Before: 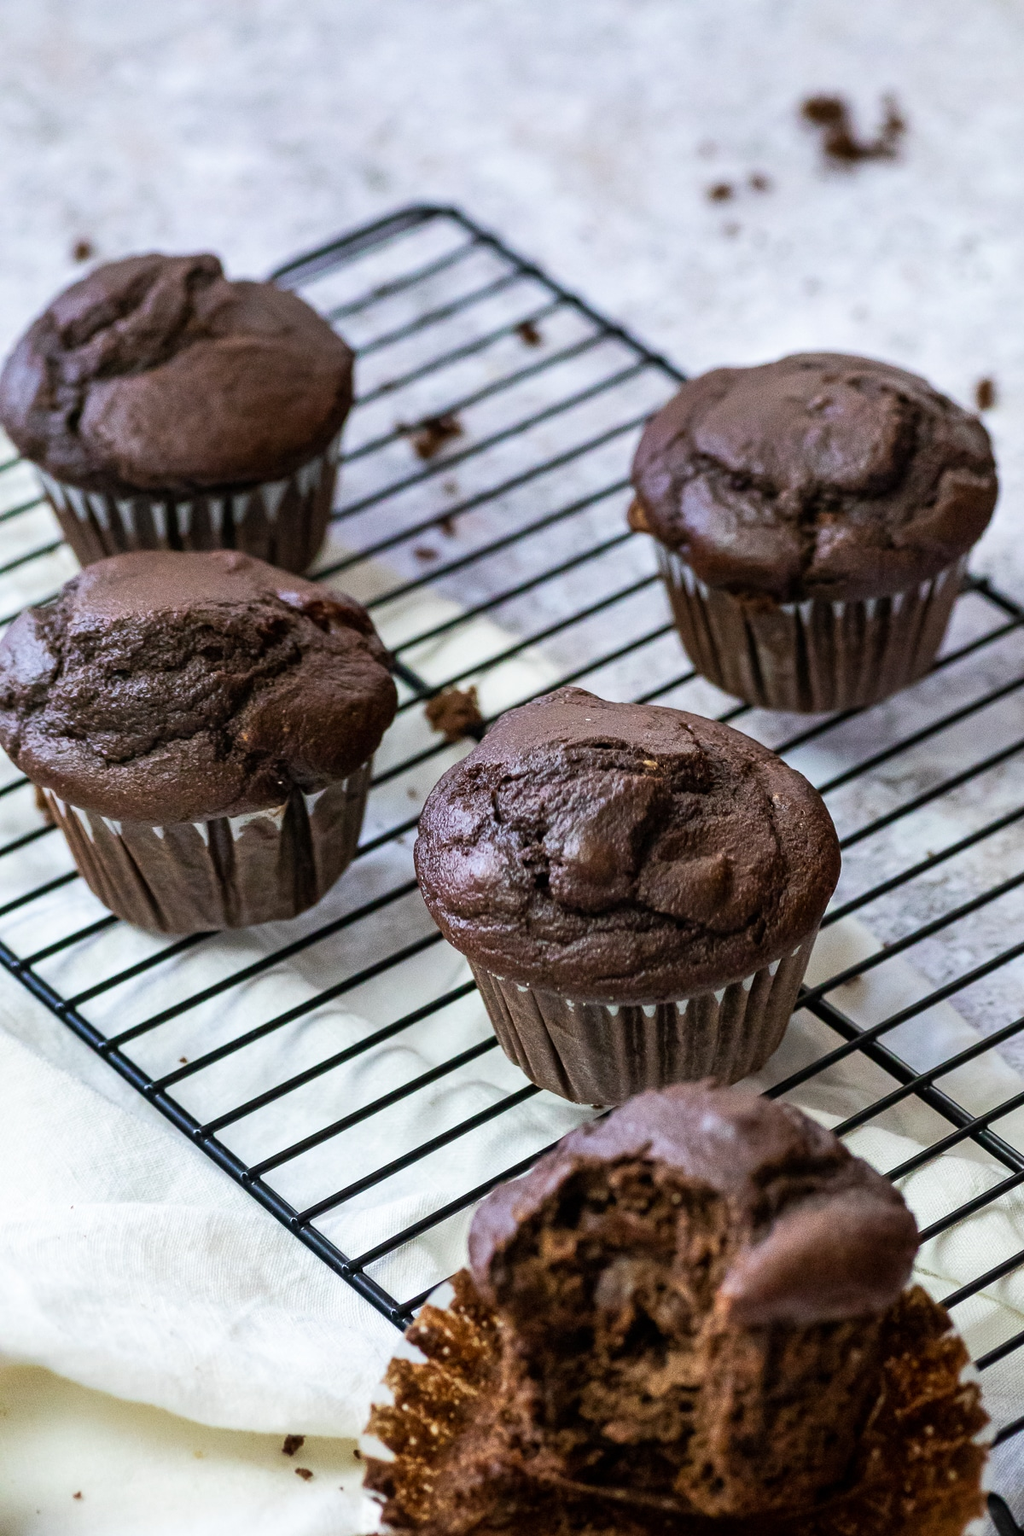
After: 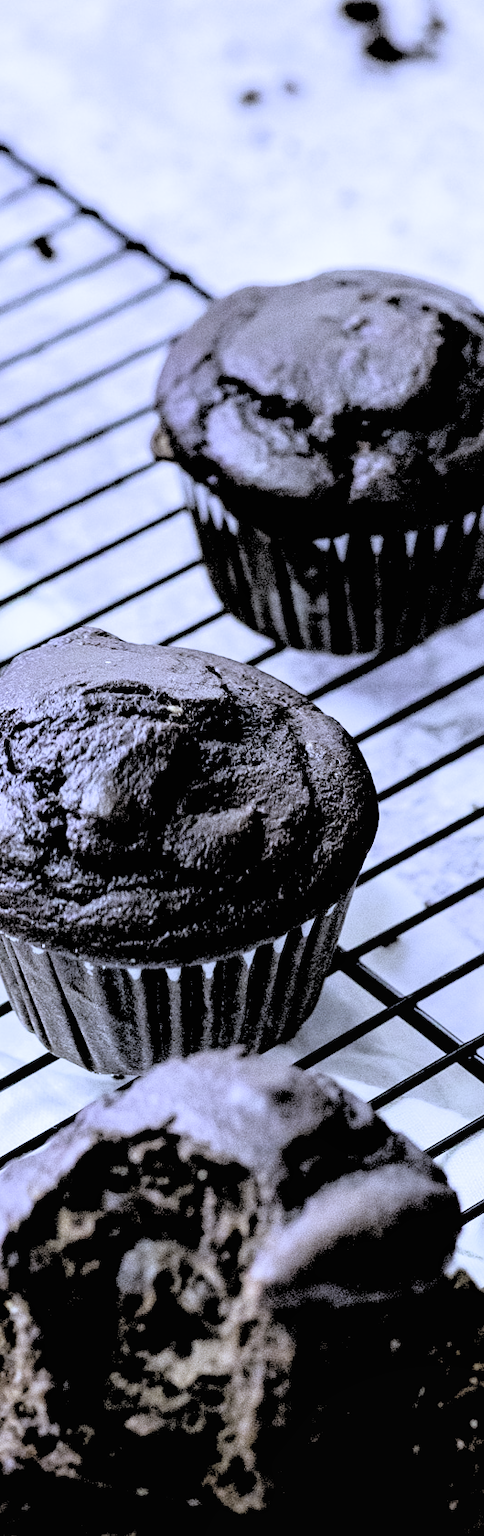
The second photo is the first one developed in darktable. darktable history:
white balance: red 0.766, blue 1.537
rgb levels: levels [[0.029, 0.461, 0.922], [0, 0.5, 1], [0, 0.5, 1]]
filmic rgb: black relative exposure -14.19 EV, white relative exposure 3.39 EV, hardness 7.89, preserve chrominance max RGB
levels: levels [0, 0.435, 0.917]
crop: left 47.628%, top 6.643%, right 7.874%
contrast brightness saturation: brightness 0.18, saturation -0.5
local contrast: highlights 100%, shadows 100%, detail 120%, midtone range 0.2
